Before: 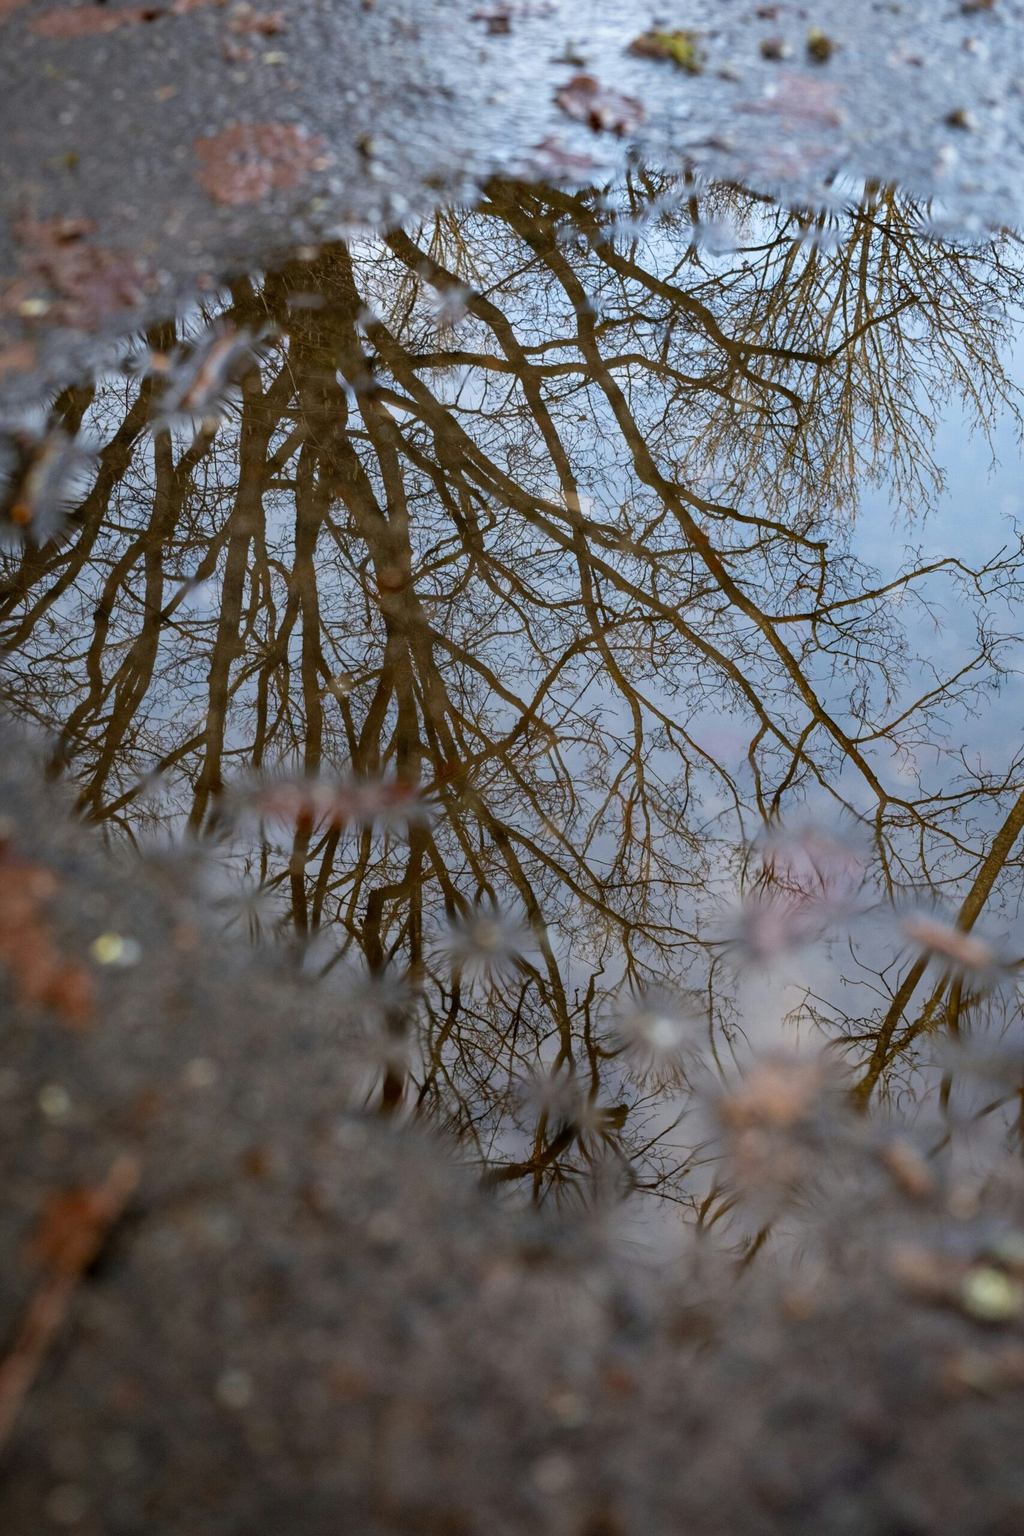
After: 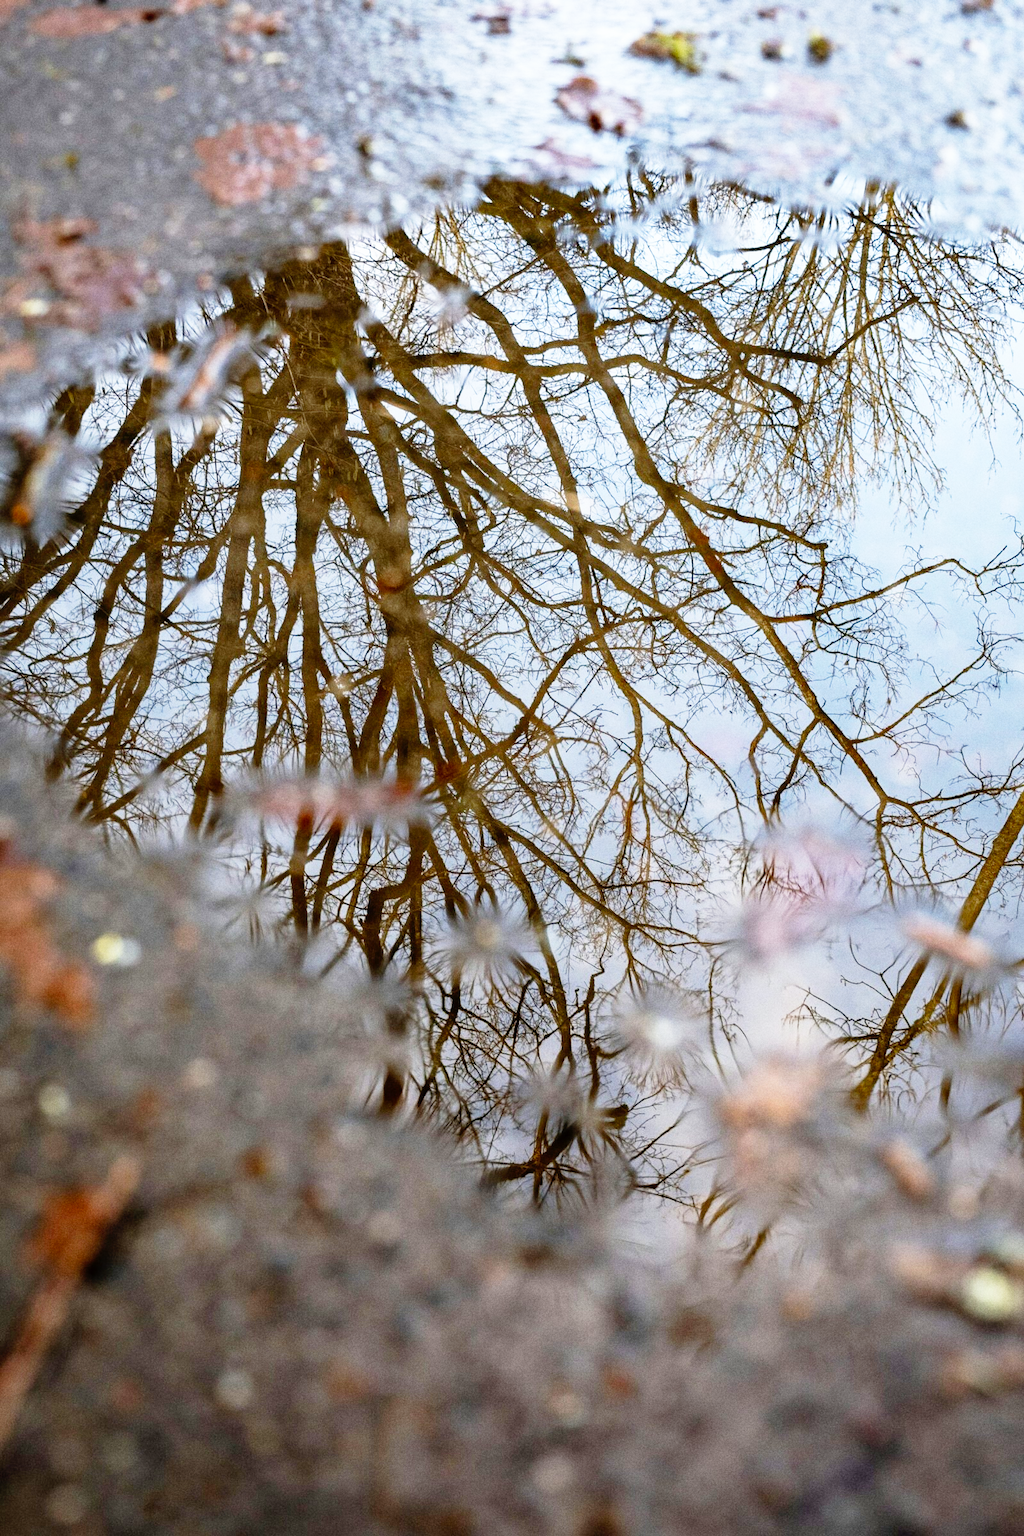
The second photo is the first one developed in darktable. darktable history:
grain: on, module defaults
base curve: curves: ch0 [(0, 0) (0.012, 0.01) (0.073, 0.168) (0.31, 0.711) (0.645, 0.957) (1, 1)], preserve colors none
